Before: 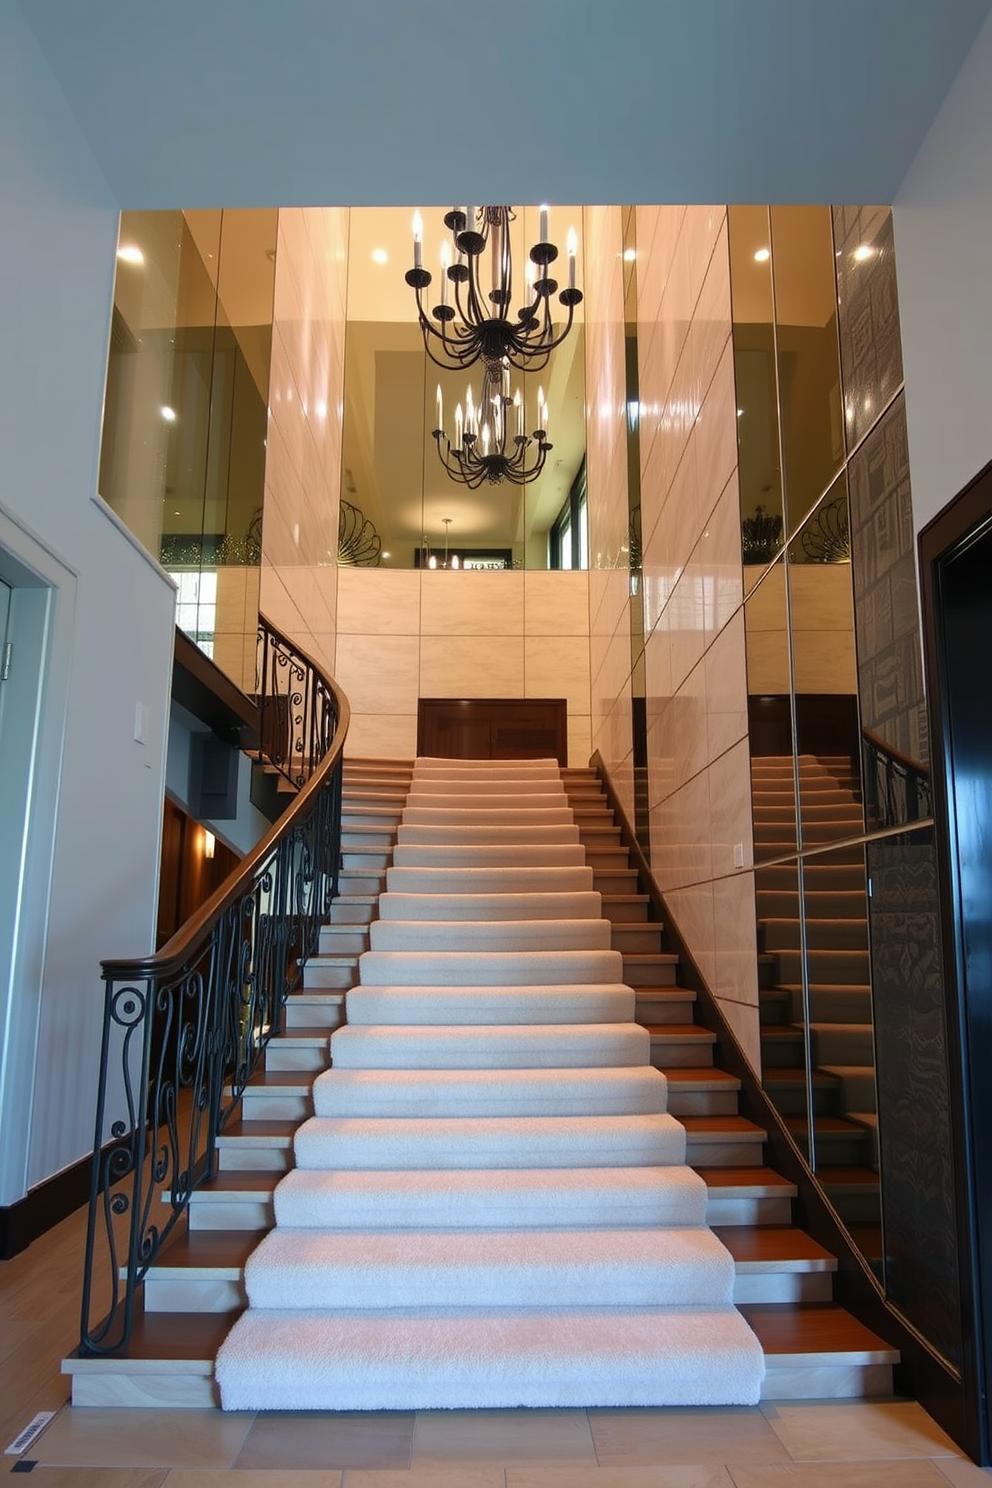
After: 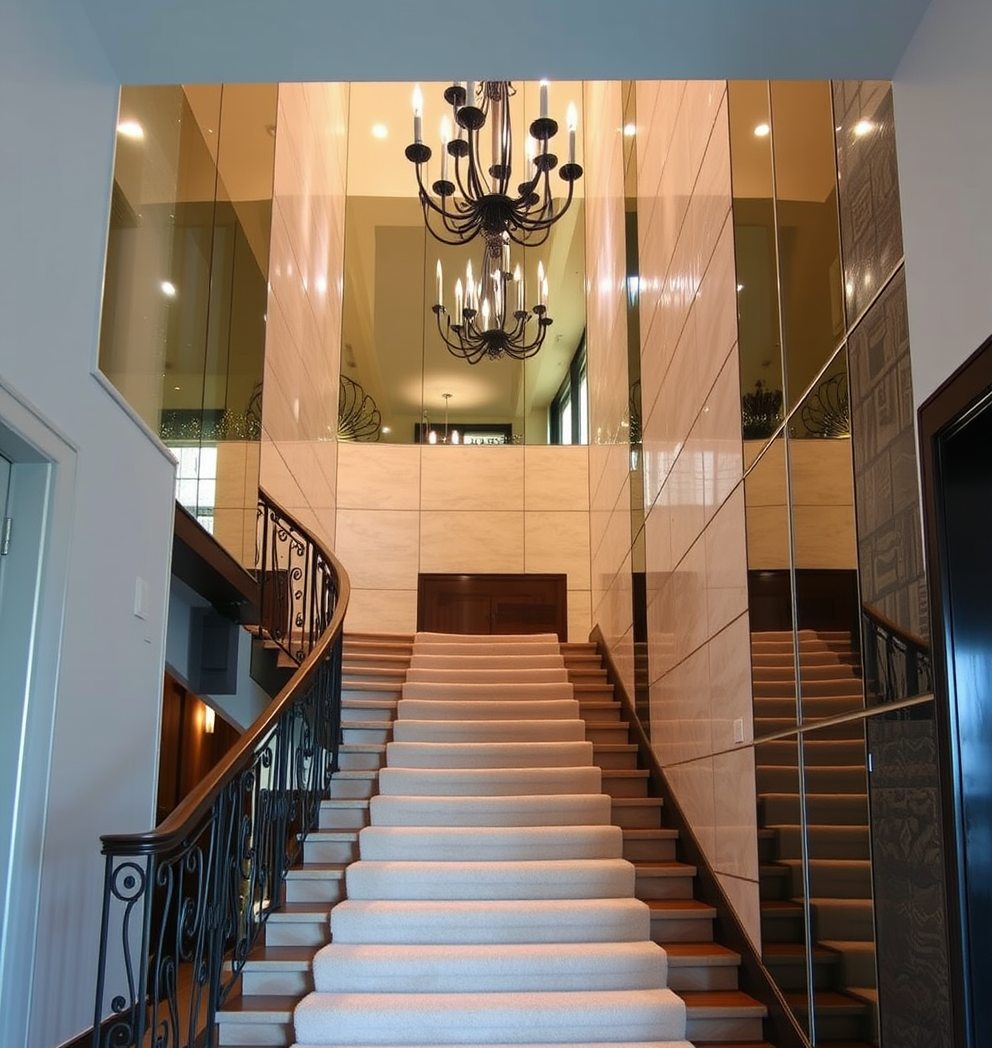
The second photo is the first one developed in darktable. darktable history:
crop and rotate: top 8.446%, bottom 21.111%
